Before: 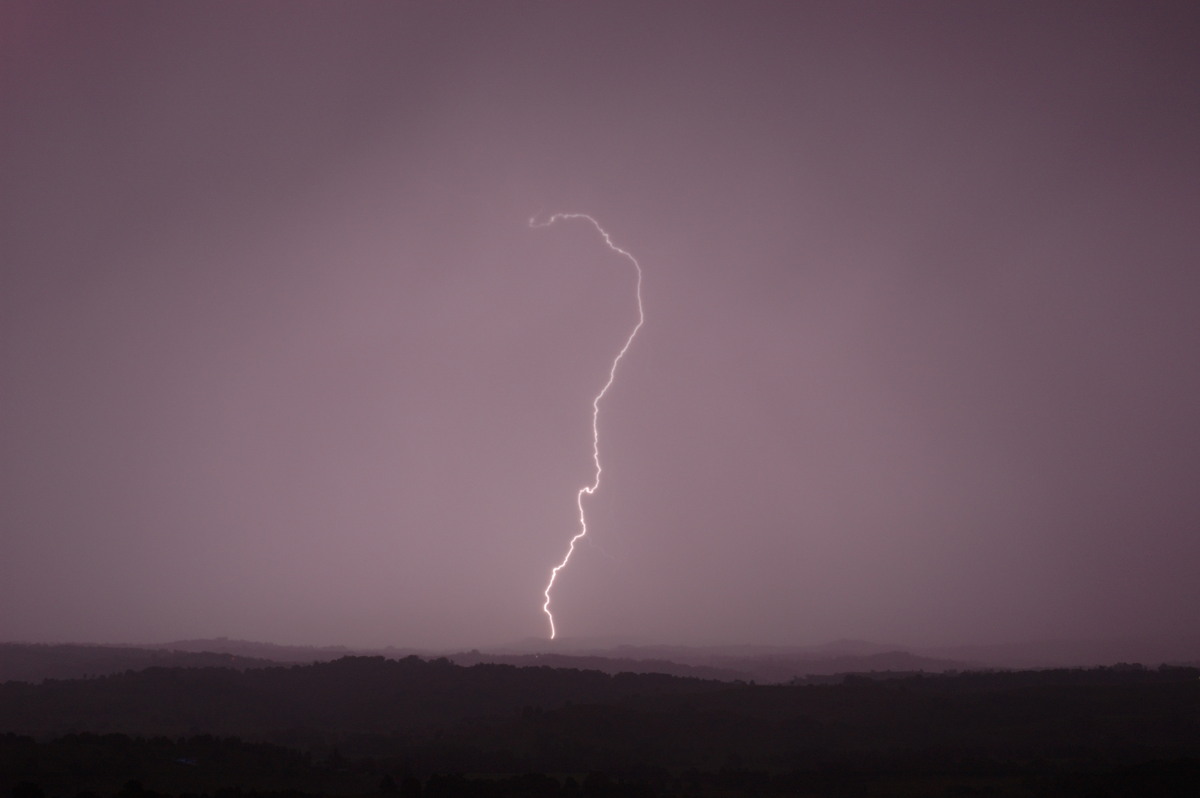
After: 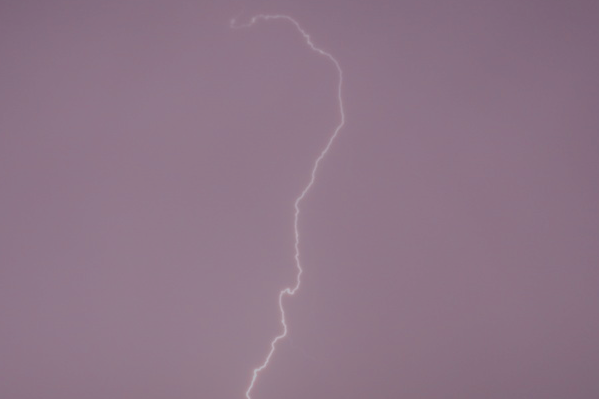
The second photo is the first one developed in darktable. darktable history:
white balance: red 0.976, blue 1.04
crop: left 25%, top 25%, right 25%, bottom 25%
filmic rgb: black relative exposure -16 EV, white relative exposure 8 EV, threshold 3 EV, hardness 4.17, latitude 50%, contrast 0.5, color science v5 (2021), contrast in shadows safe, contrast in highlights safe, enable highlight reconstruction true
tone equalizer: -8 EV -0.75 EV, -7 EV -0.7 EV, -6 EV -0.6 EV, -5 EV -0.4 EV, -3 EV 0.4 EV, -2 EV 0.6 EV, -1 EV 0.7 EV, +0 EV 0.75 EV, edges refinement/feathering 500, mask exposure compensation -1.57 EV, preserve details no
